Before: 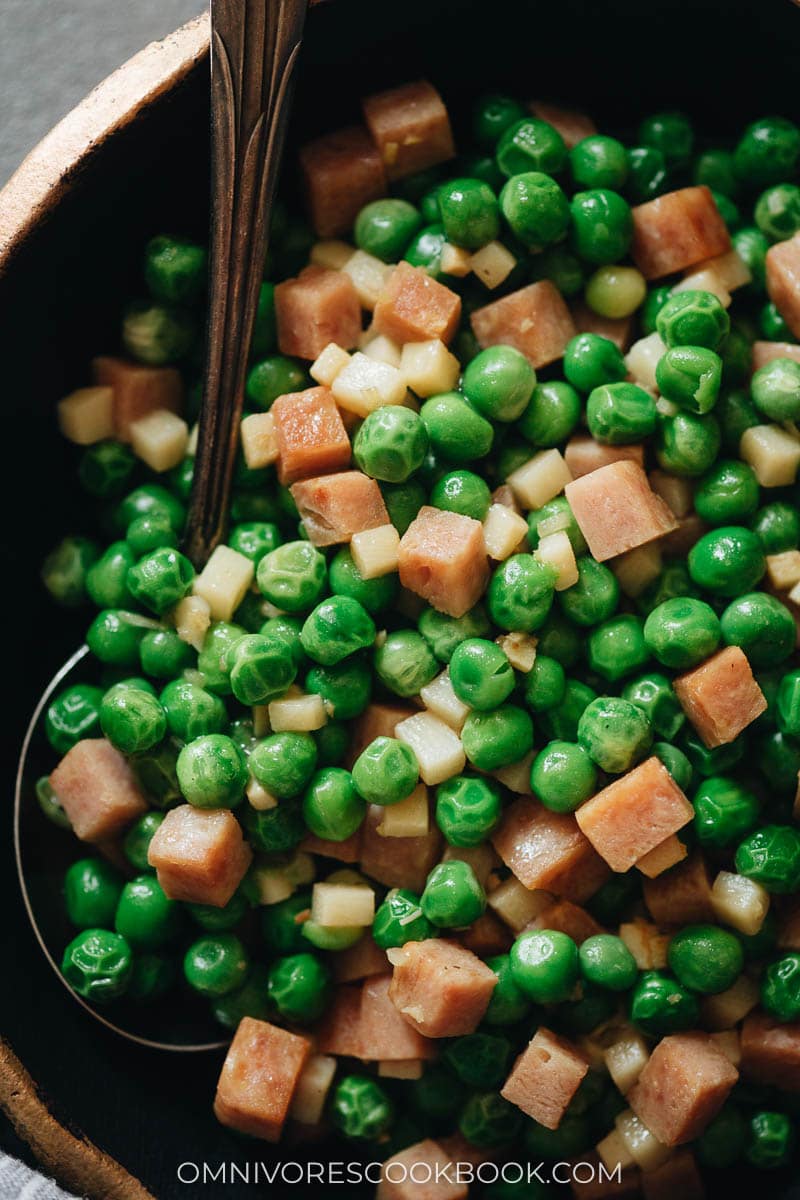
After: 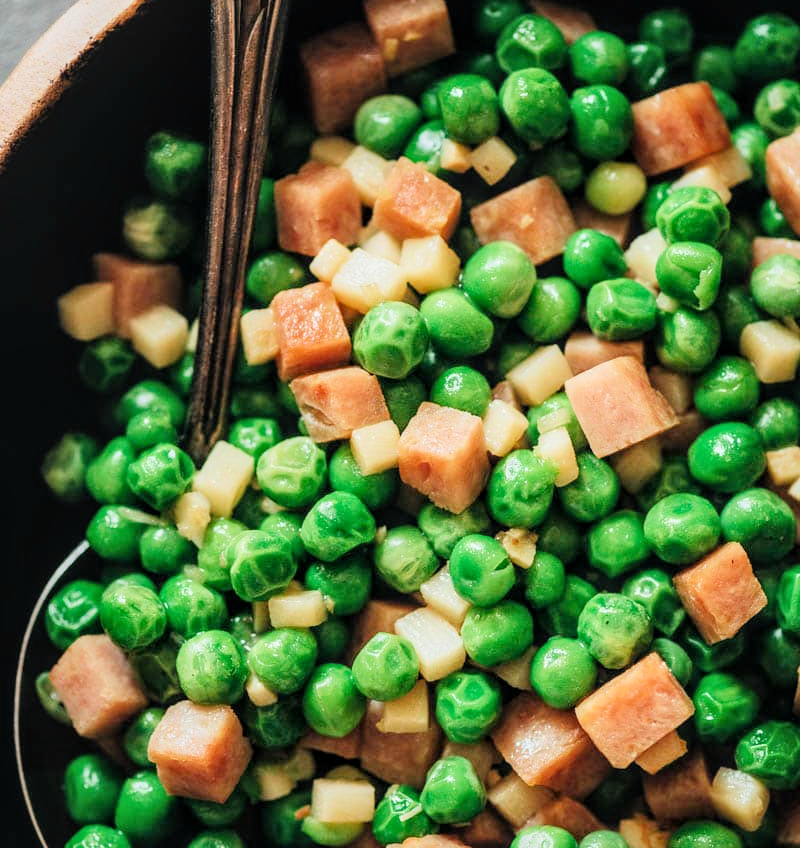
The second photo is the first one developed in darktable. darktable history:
crop and rotate: top 8.725%, bottom 20.56%
local contrast: on, module defaults
filmic rgb: black relative exposure -7.65 EV, white relative exposure 4.56 EV, hardness 3.61, color science v6 (2022), iterations of high-quality reconstruction 0
exposure: black level correction 0, exposure 1.095 EV, compensate highlight preservation false
